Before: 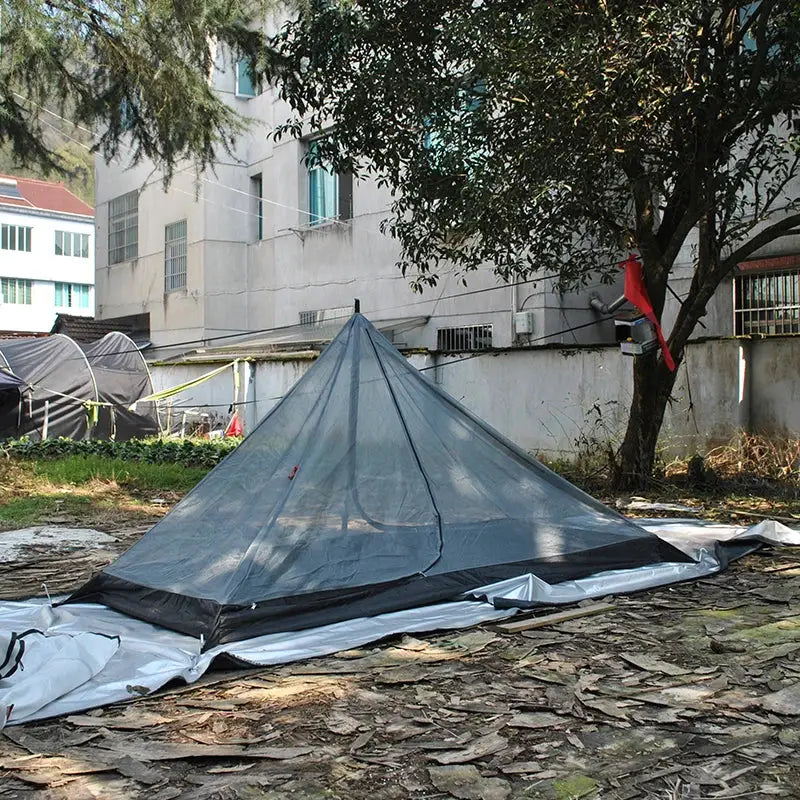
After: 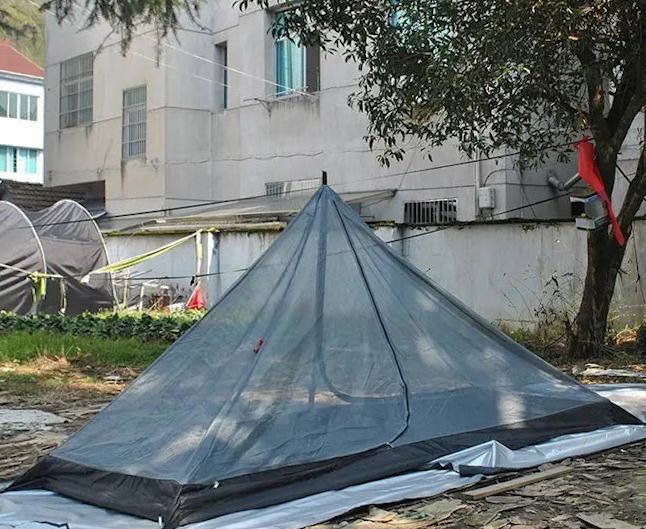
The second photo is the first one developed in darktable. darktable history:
rotate and perspective: rotation -0.013°, lens shift (vertical) -0.027, lens shift (horizontal) 0.178, crop left 0.016, crop right 0.989, crop top 0.082, crop bottom 0.918
shadows and highlights: on, module defaults
crop: left 7.856%, top 11.836%, right 10.12%, bottom 15.387%
